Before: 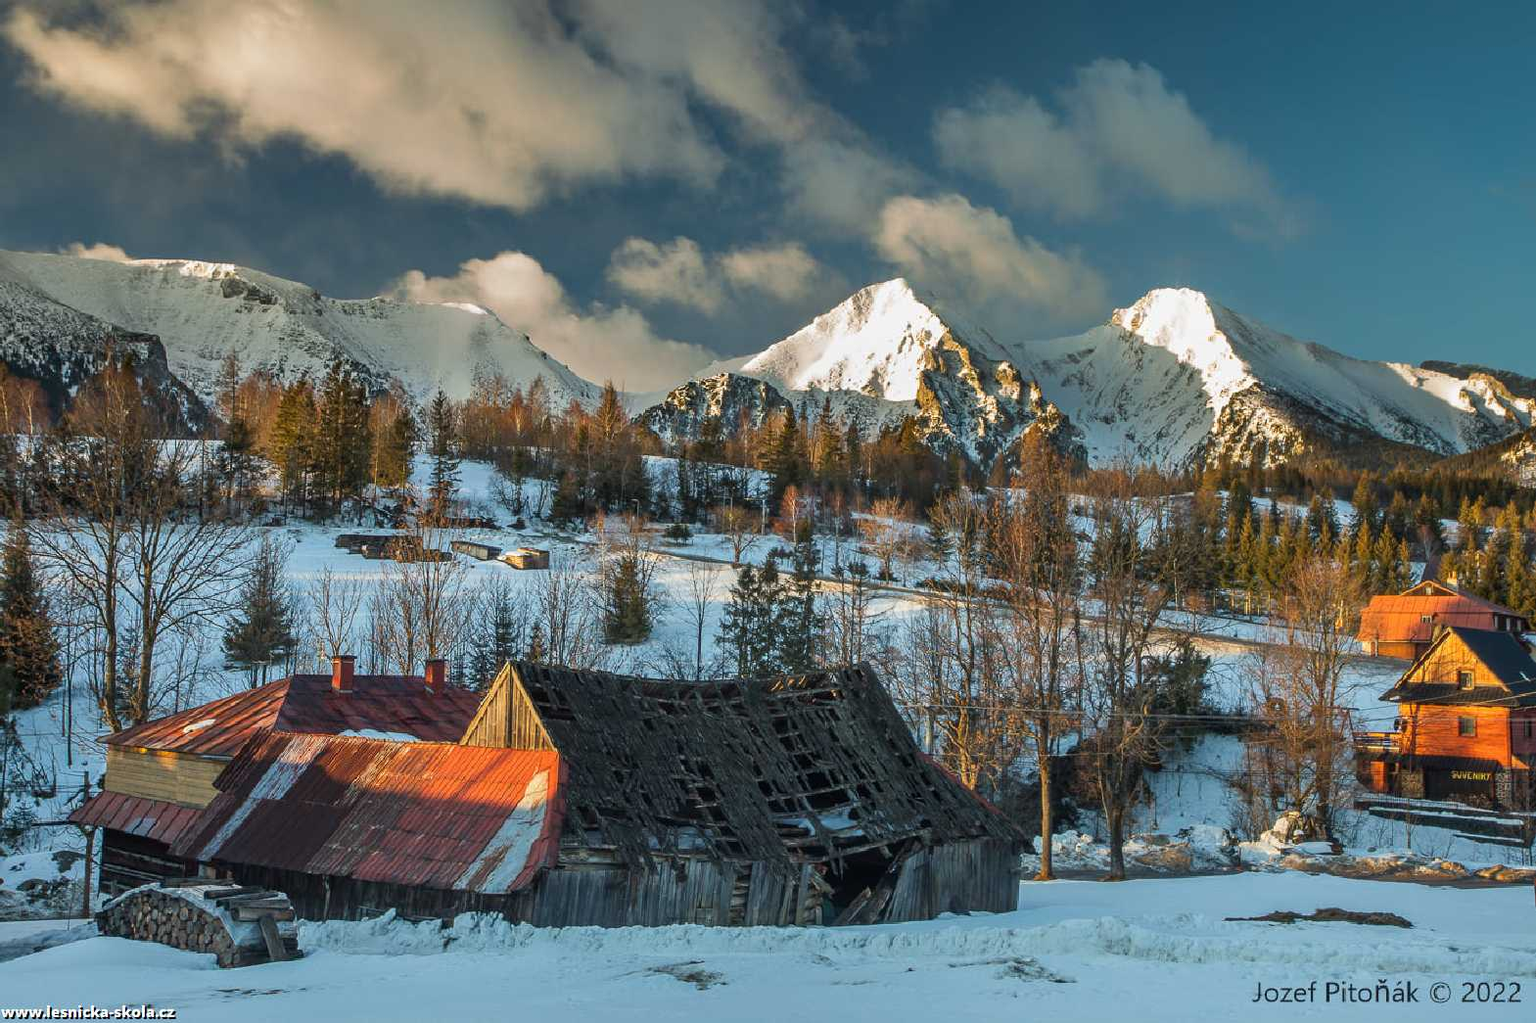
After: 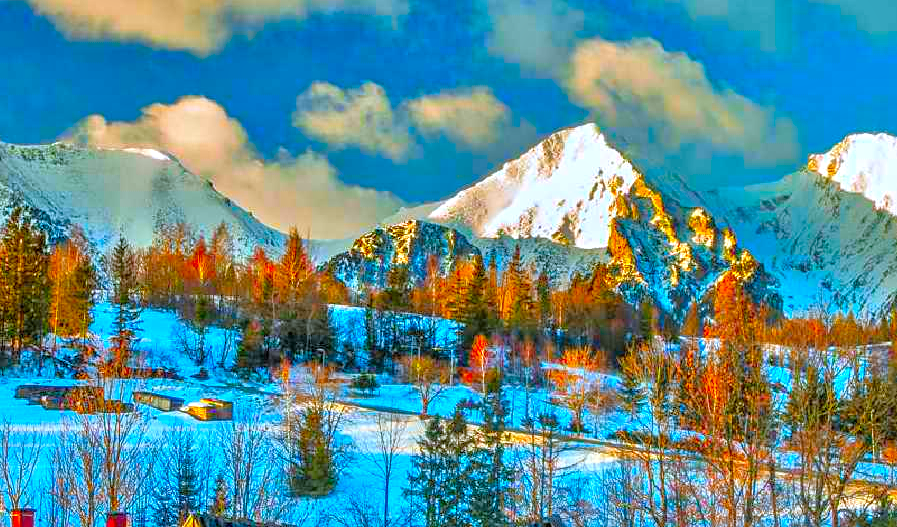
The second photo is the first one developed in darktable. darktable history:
tone equalizer: -7 EV 0.15 EV, -6 EV 0.6 EV, -5 EV 1.15 EV, -4 EV 1.33 EV, -3 EV 1.15 EV, -2 EV 0.6 EV, -1 EV 0.15 EV, mask exposure compensation -0.5 EV
sharpen: amount 0.2
crop: left 20.932%, top 15.471%, right 21.848%, bottom 34.081%
white balance: red 0.974, blue 1.044
levels: mode automatic, gray 50.8%
local contrast: on, module defaults
color correction: saturation 3
